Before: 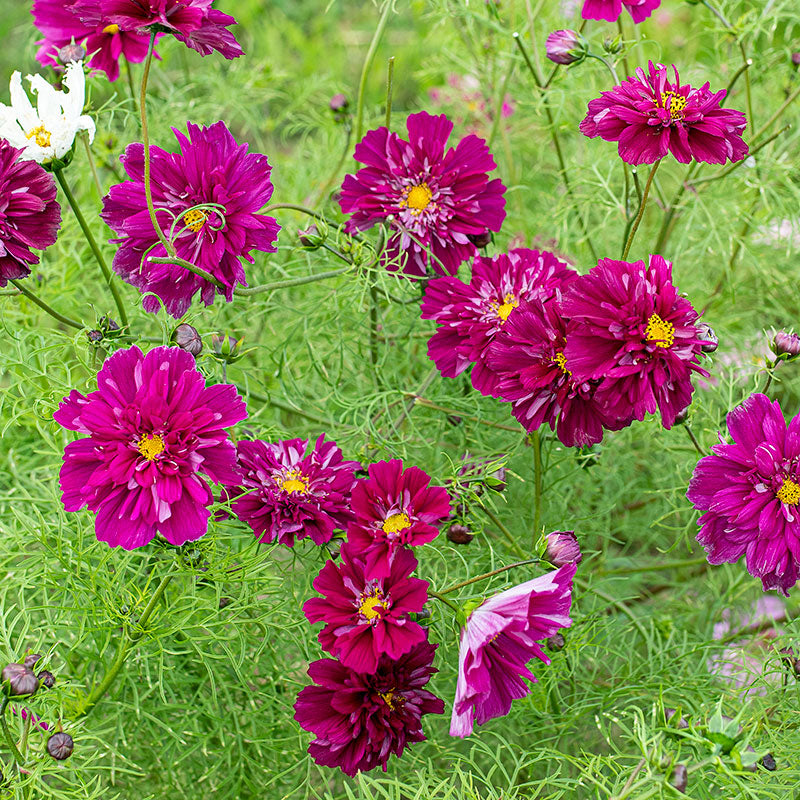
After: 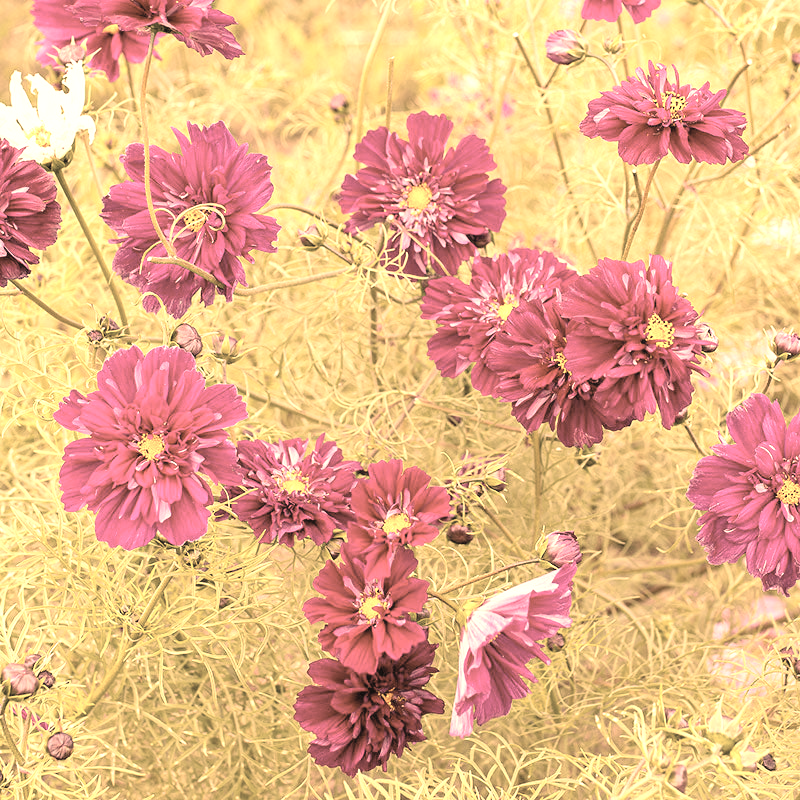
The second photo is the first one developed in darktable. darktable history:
contrast brightness saturation: brightness 0.18, saturation -0.5
exposure: black level correction 0, exposure 1 EV, compensate exposure bias true, compensate highlight preservation false
contrast equalizer: y [[0.5 ×4, 0.483, 0.43], [0.5 ×6], [0.5 ×6], [0 ×6], [0 ×6]]
color correction: highlights a* 40, highlights b* 40, saturation 0.69
